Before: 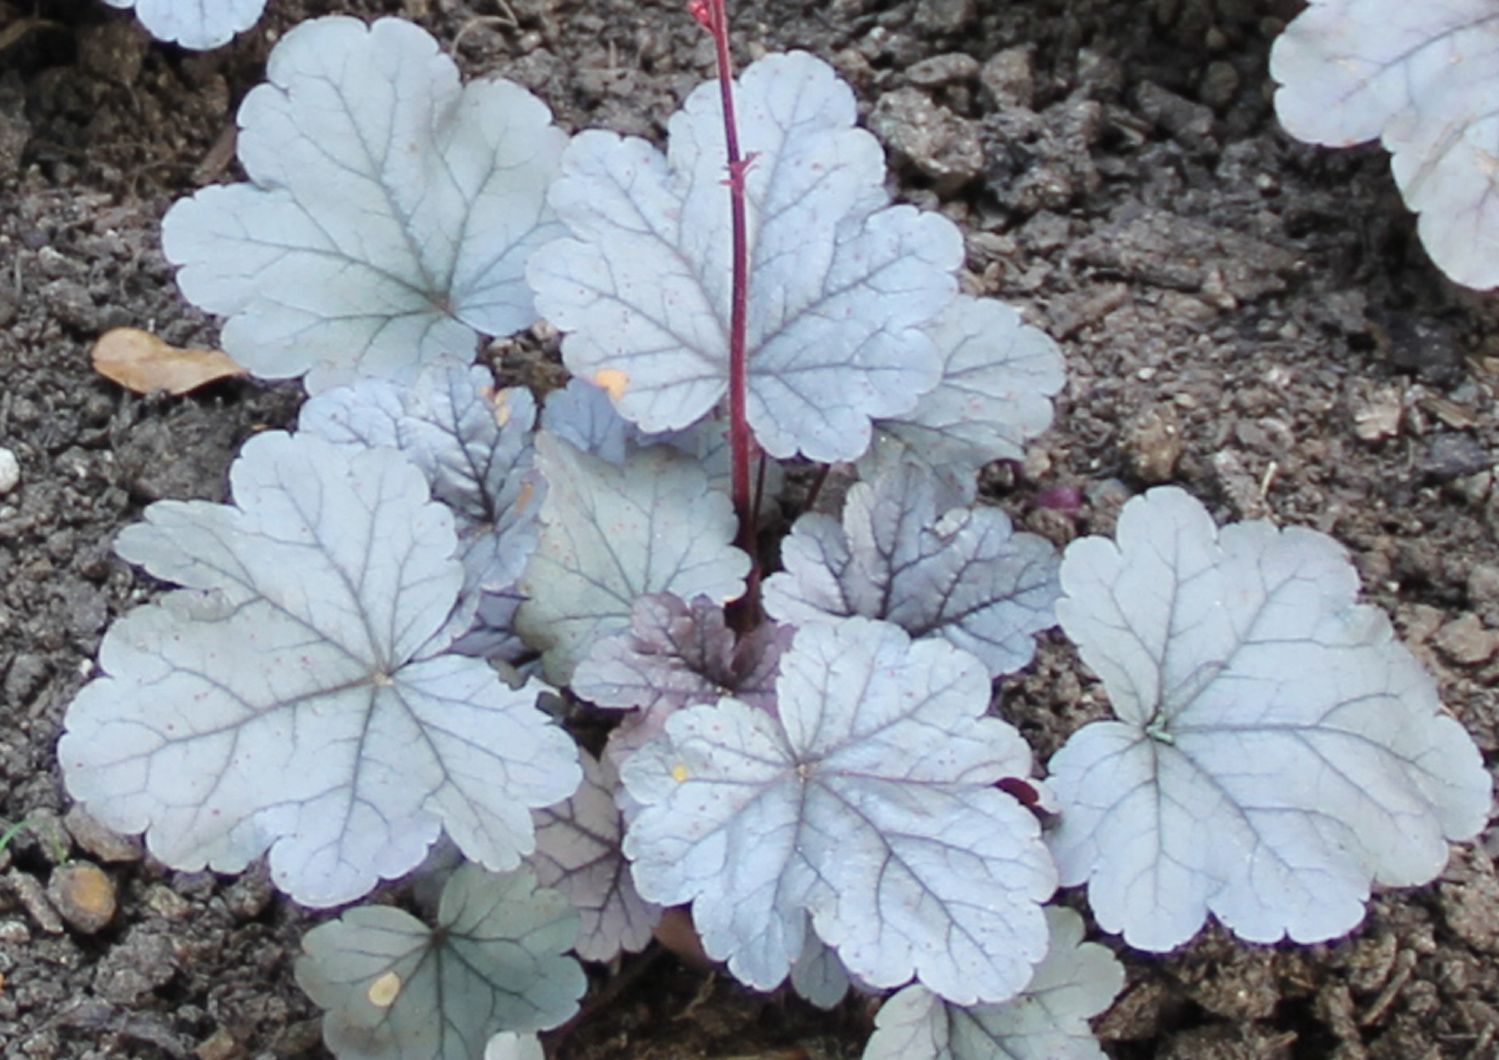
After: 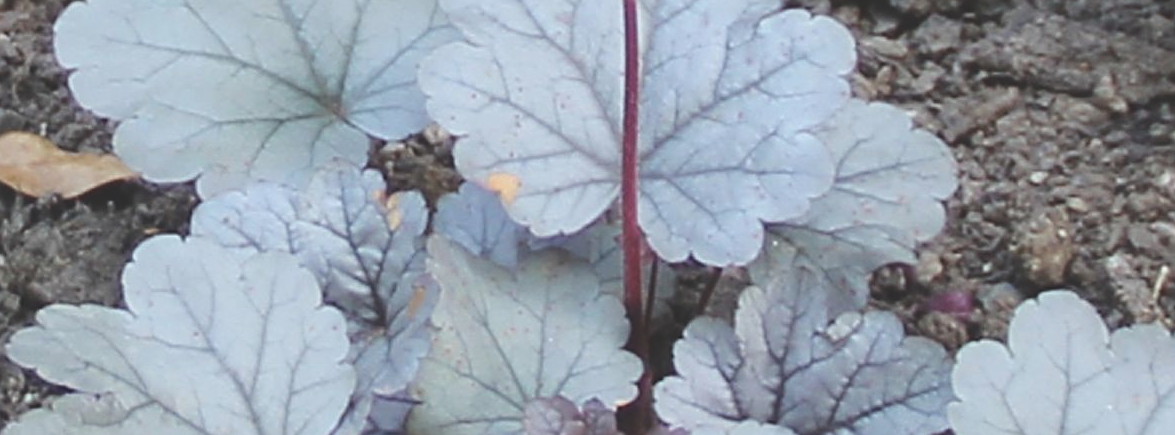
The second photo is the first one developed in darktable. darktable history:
sharpen: on, module defaults
crop: left 7.246%, top 18.551%, right 14.35%, bottom 40.341%
exposure: black level correction -0.025, exposure -0.12 EV, compensate highlight preservation false
